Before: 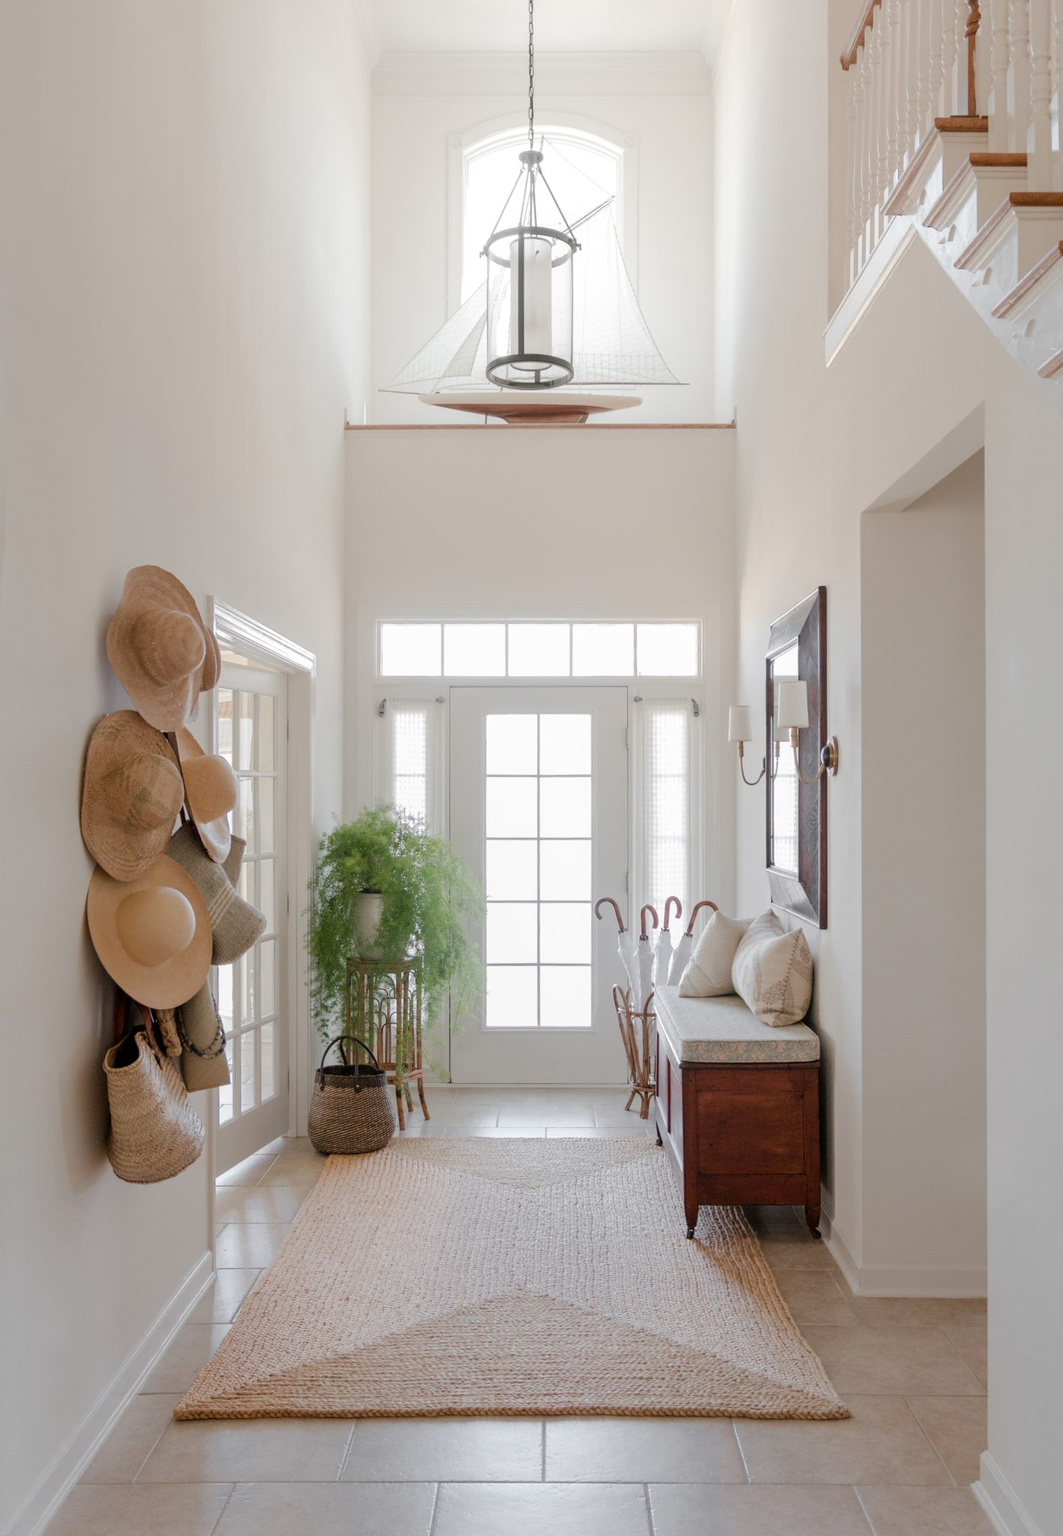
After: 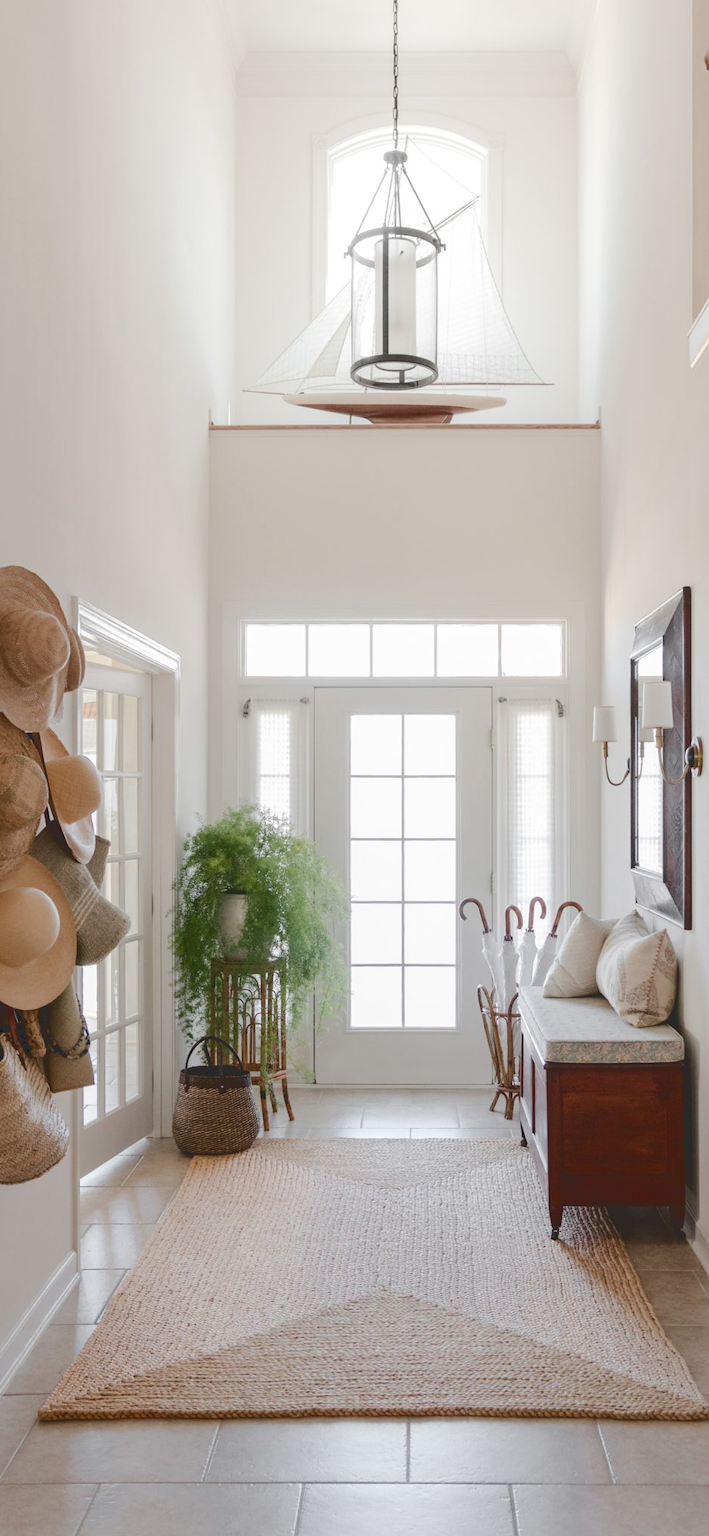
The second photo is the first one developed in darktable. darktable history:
crop and rotate: left 12.805%, right 20.494%
tone curve: curves: ch0 [(0, 0) (0.003, 0.161) (0.011, 0.161) (0.025, 0.161) (0.044, 0.161) (0.069, 0.161) (0.1, 0.161) (0.136, 0.163) (0.177, 0.179) (0.224, 0.207) (0.277, 0.243) (0.335, 0.292) (0.399, 0.361) (0.468, 0.452) (0.543, 0.547) (0.623, 0.638) (0.709, 0.731) (0.801, 0.826) (0.898, 0.911) (1, 1)], color space Lab, independent channels, preserve colors none
